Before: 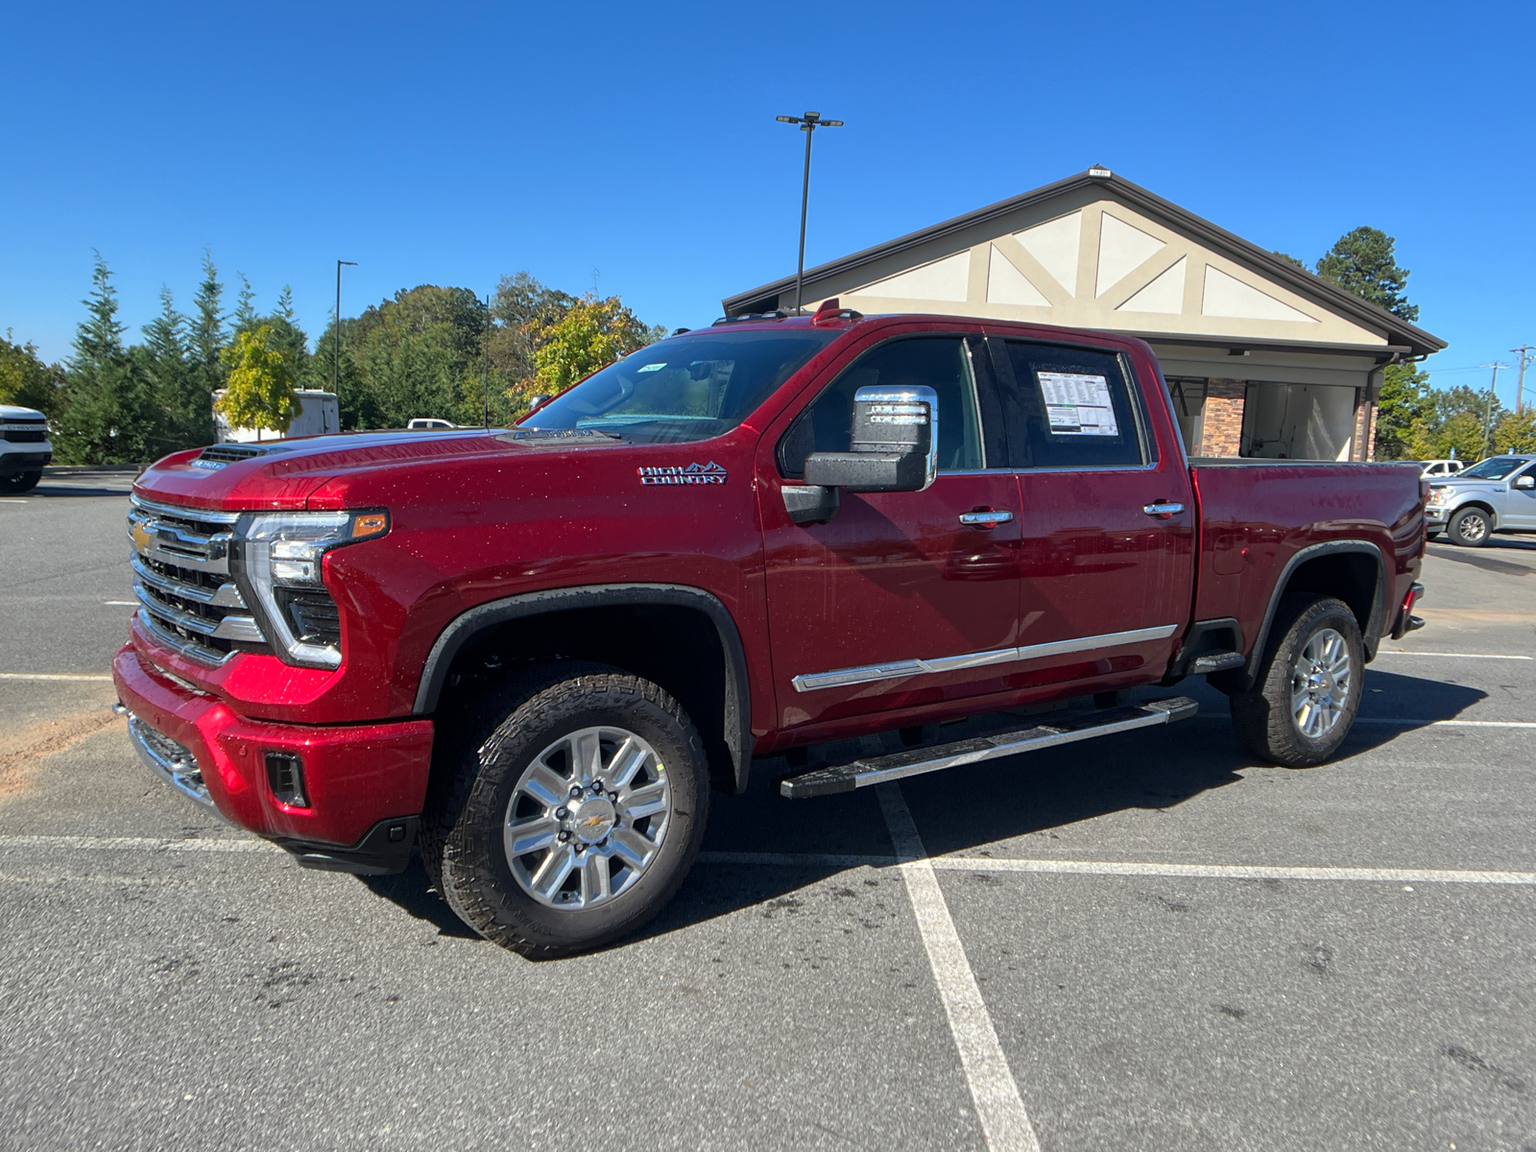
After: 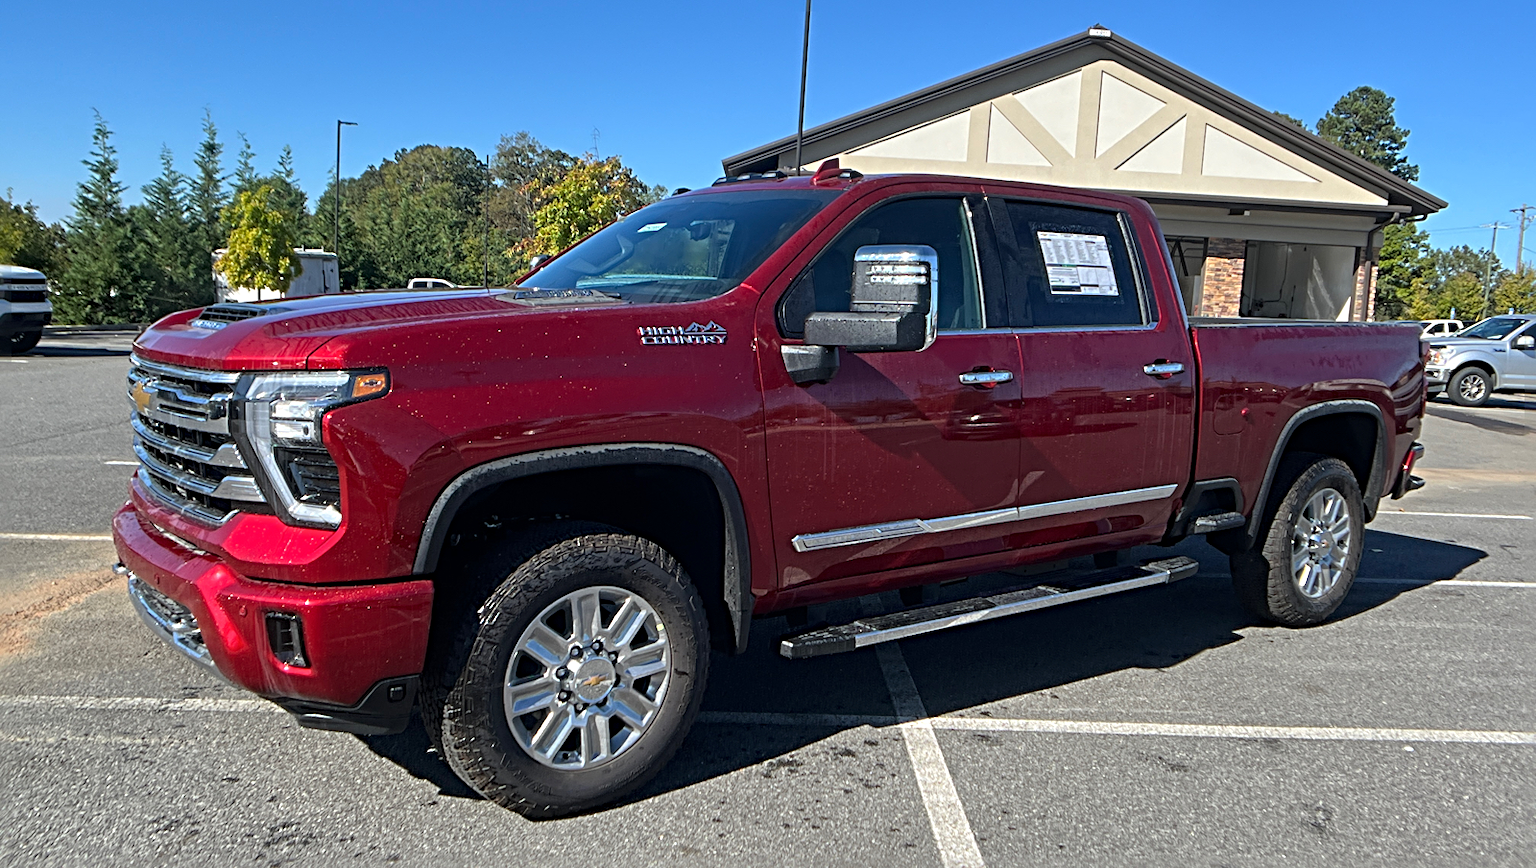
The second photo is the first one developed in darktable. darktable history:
sharpen: radius 4.927
crop and rotate: top 12.228%, bottom 12.297%
